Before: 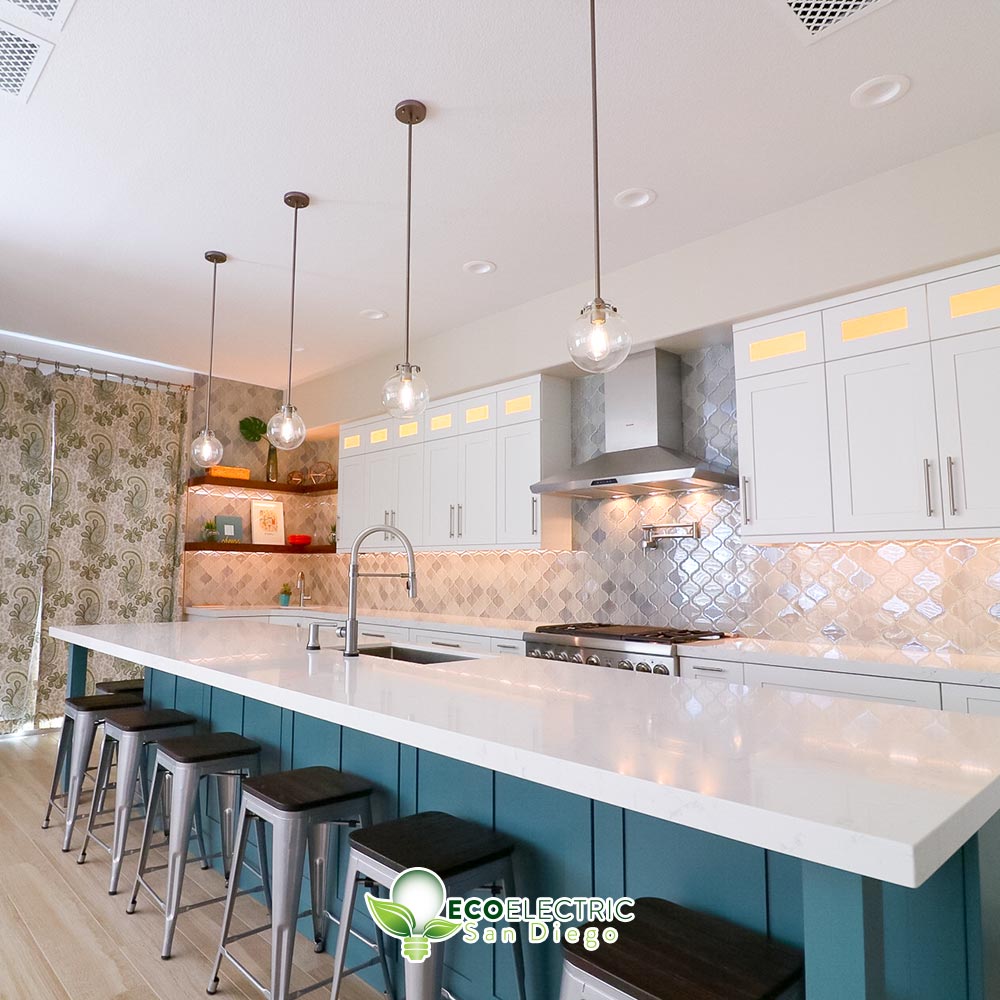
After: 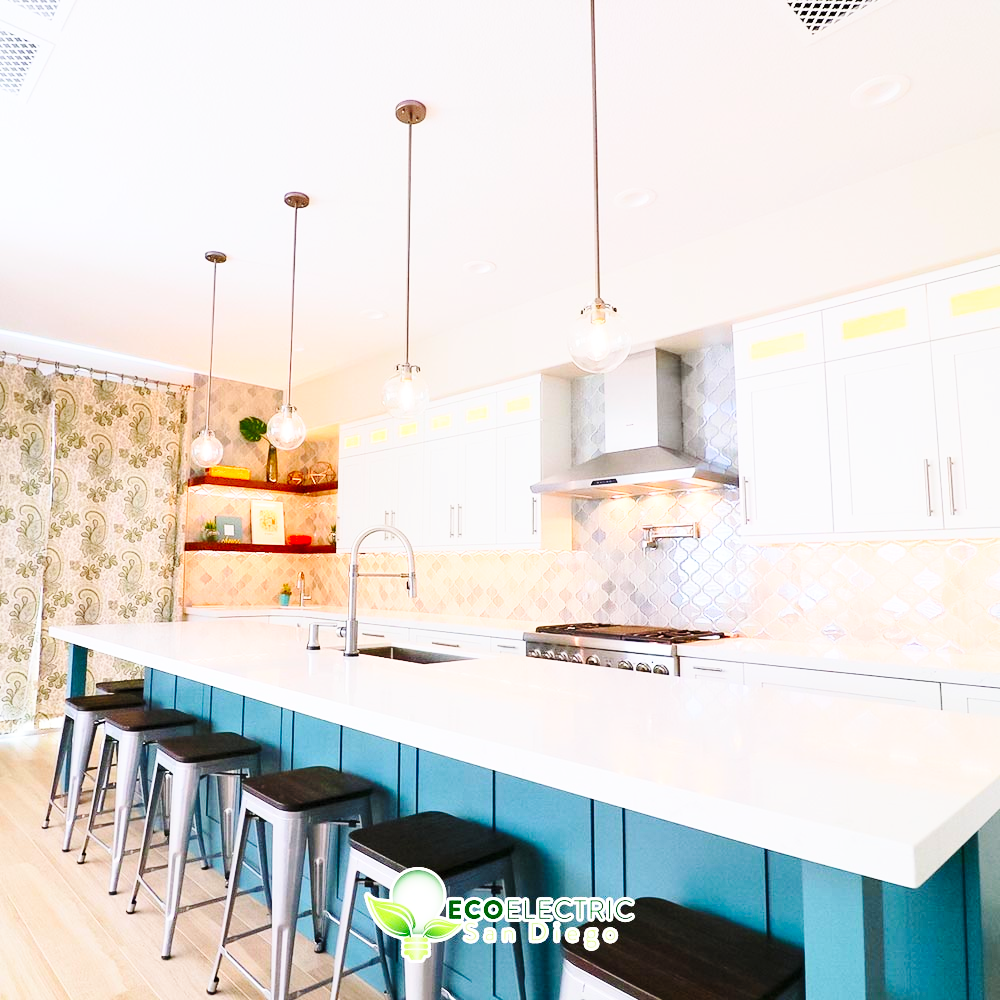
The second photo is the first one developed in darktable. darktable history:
base curve: curves: ch0 [(0, 0) (0.028, 0.03) (0.121, 0.232) (0.46, 0.748) (0.859, 0.968) (1, 1)], preserve colors none
contrast brightness saturation: contrast 0.2, brightness 0.16, saturation 0.22
